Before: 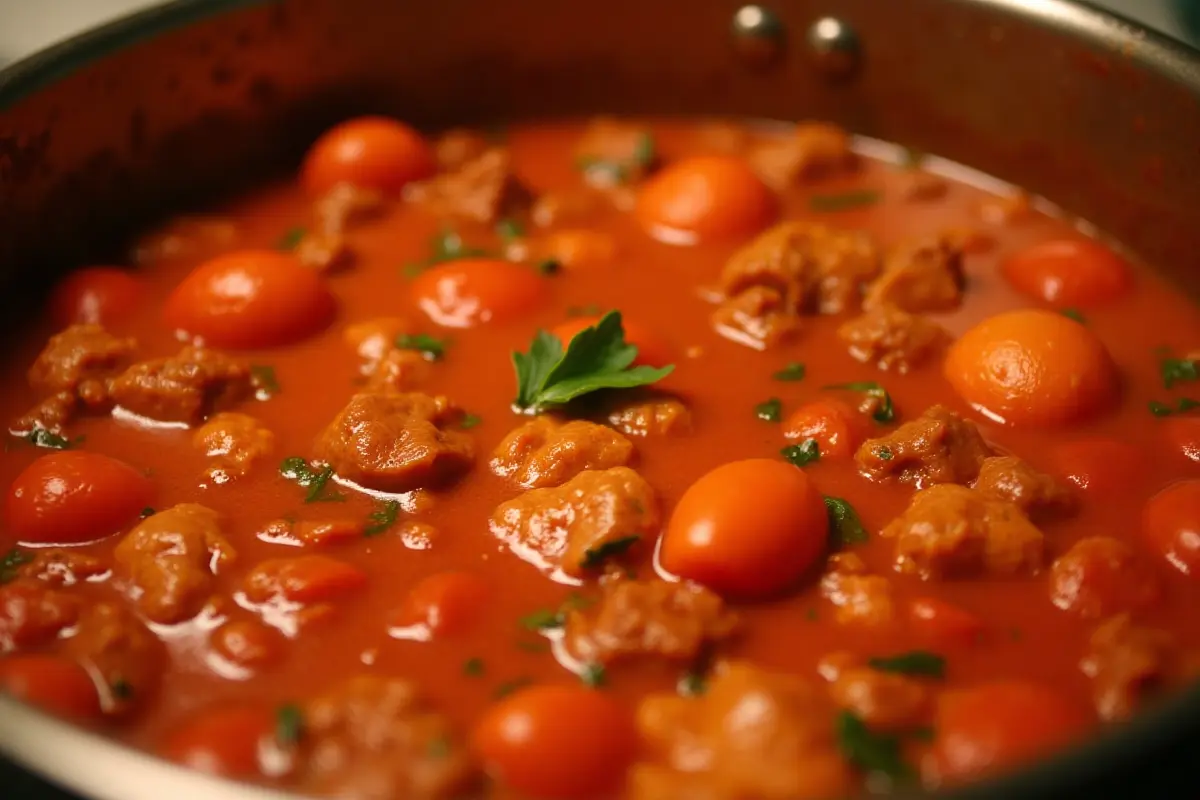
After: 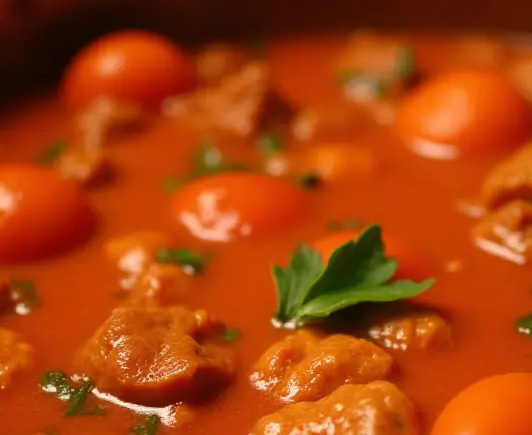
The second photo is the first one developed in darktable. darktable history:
crop: left 20.042%, top 10.823%, right 35.56%, bottom 34.751%
